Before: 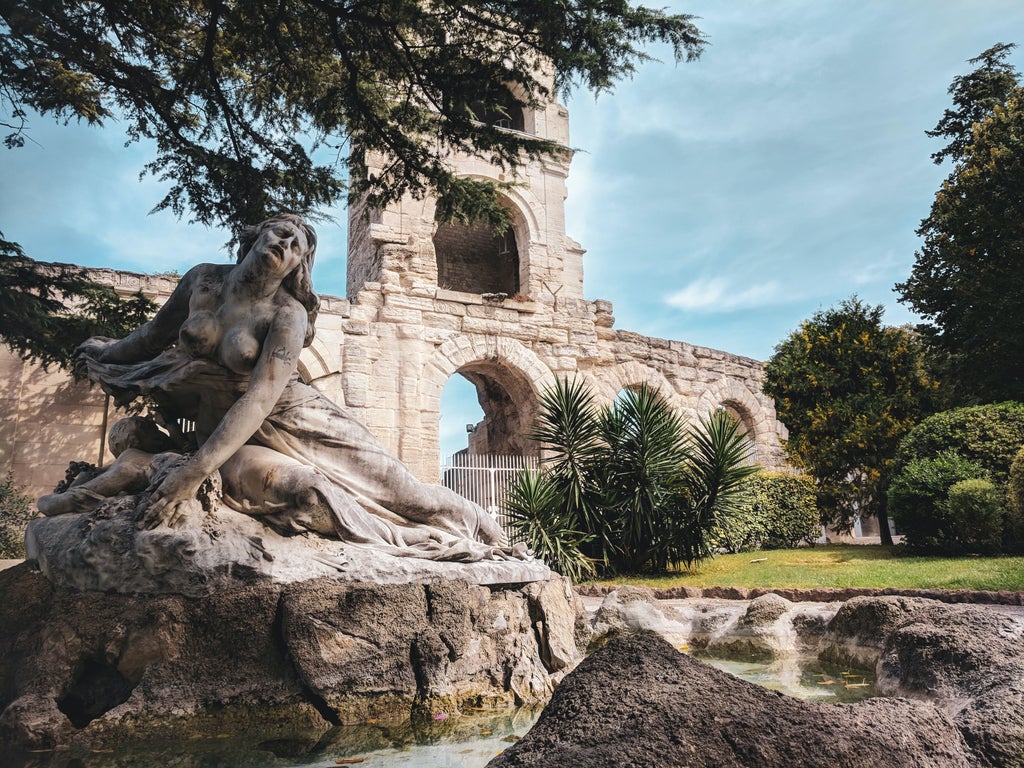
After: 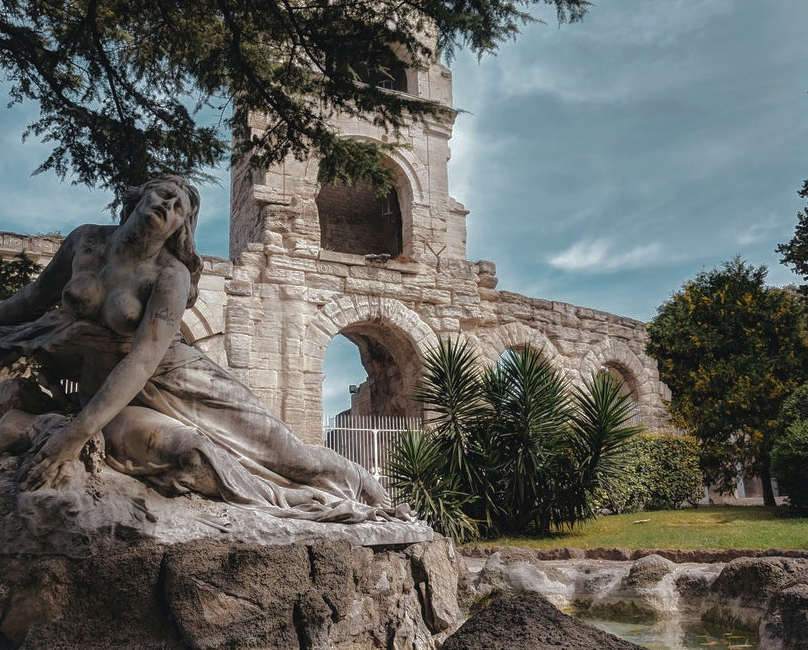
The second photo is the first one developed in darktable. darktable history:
base curve: curves: ch0 [(0, 0) (0.826, 0.587) (1, 1)]
levels: mode automatic, levels [0, 0.499, 1]
crop: left 11.489%, top 5.115%, right 9.576%, bottom 10.165%
